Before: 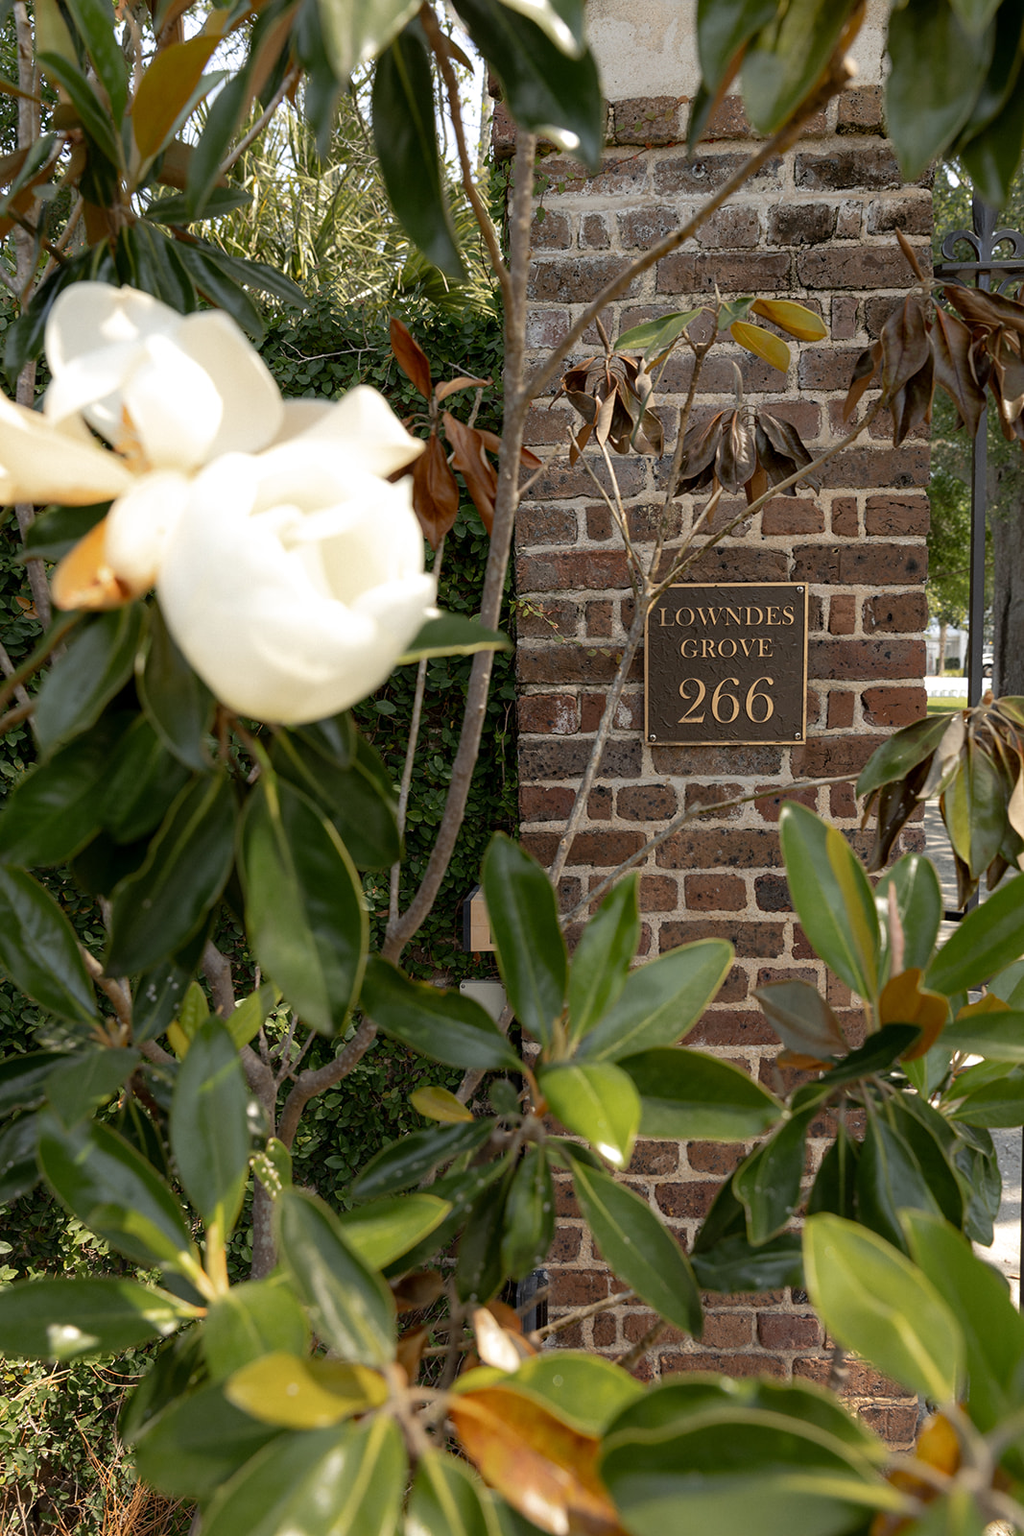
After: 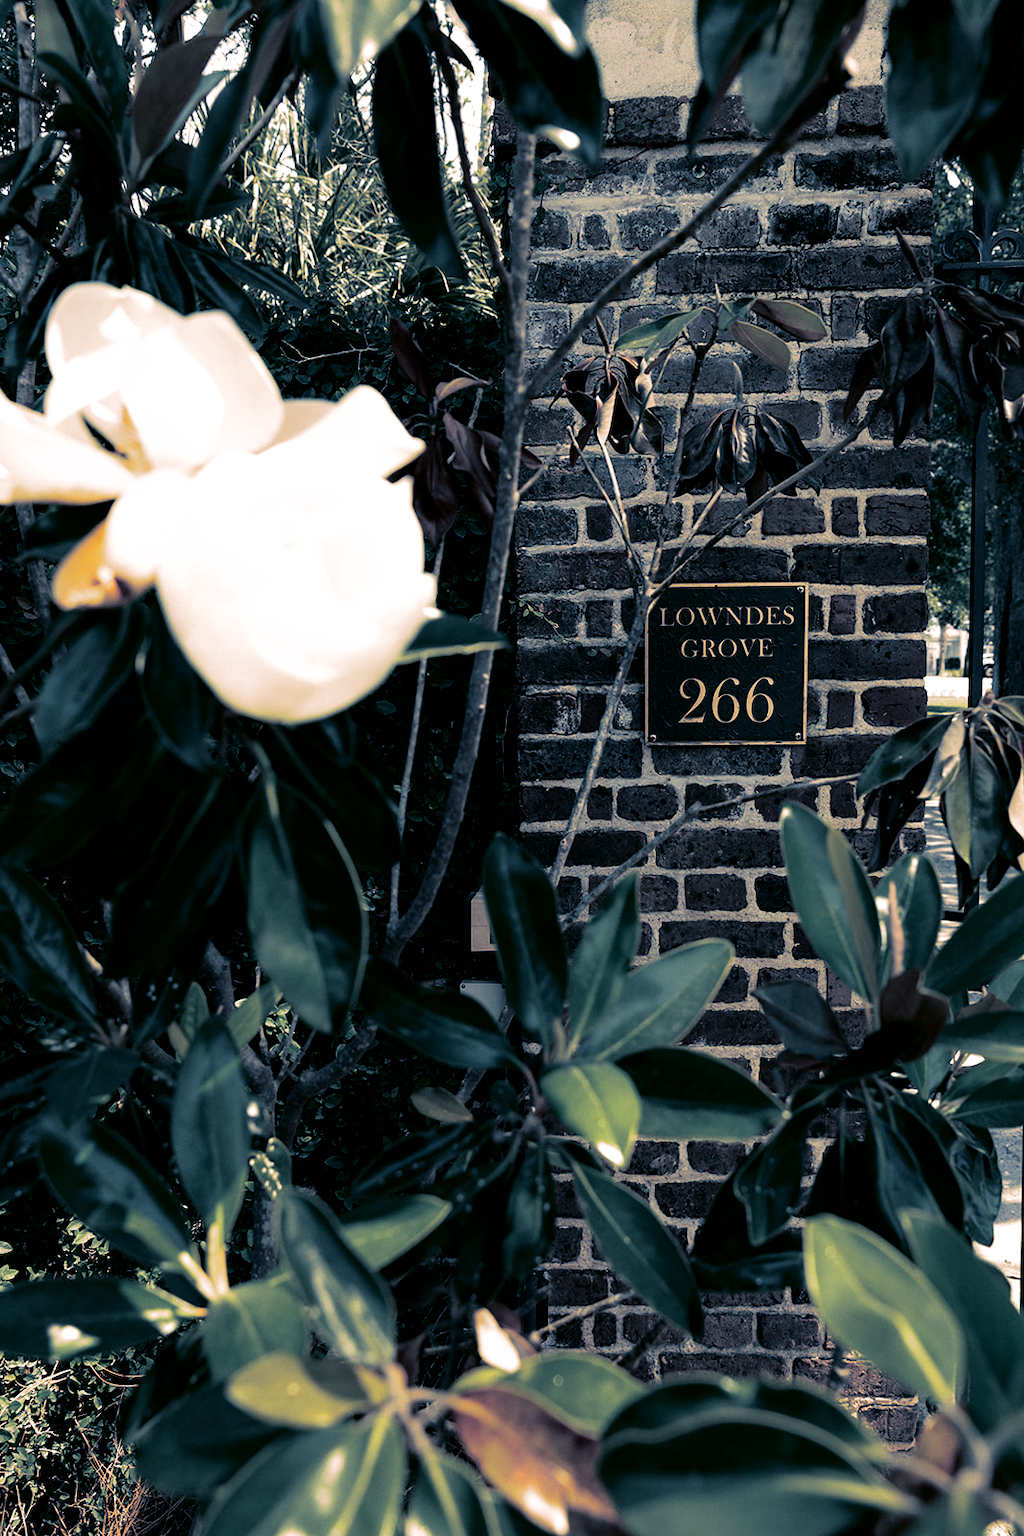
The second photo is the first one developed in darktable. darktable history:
split-toning: shadows › hue 226.8°, shadows › saturation 0.56, highlights › hue 28.8°, balance -40, compress 0%
color balance: lift [1.005, 0.99, 1.007, 1.01], gamma [1, 0.979, 1.011, 1.021], gain [0.923, 1.098, 1.025, 0.902], input saturation 90.45%, contrast 7.73%, output saturation 105.91%
filmic rgb: black relative exposure -8.2 EV, white relative exposure 2.2 EV, threshold 3 EV, hardness 7.11, latitude 75%, contrast 1.325, highlights saturation mix -2%, shadows ↔ highlights balance 30%, preserve chrominance no, color science v5 (2021), contrast in shadows safe, contrast in highlights safe, enable highlight reconstruction true
fill light: exposure -2 EV, width 8.6
